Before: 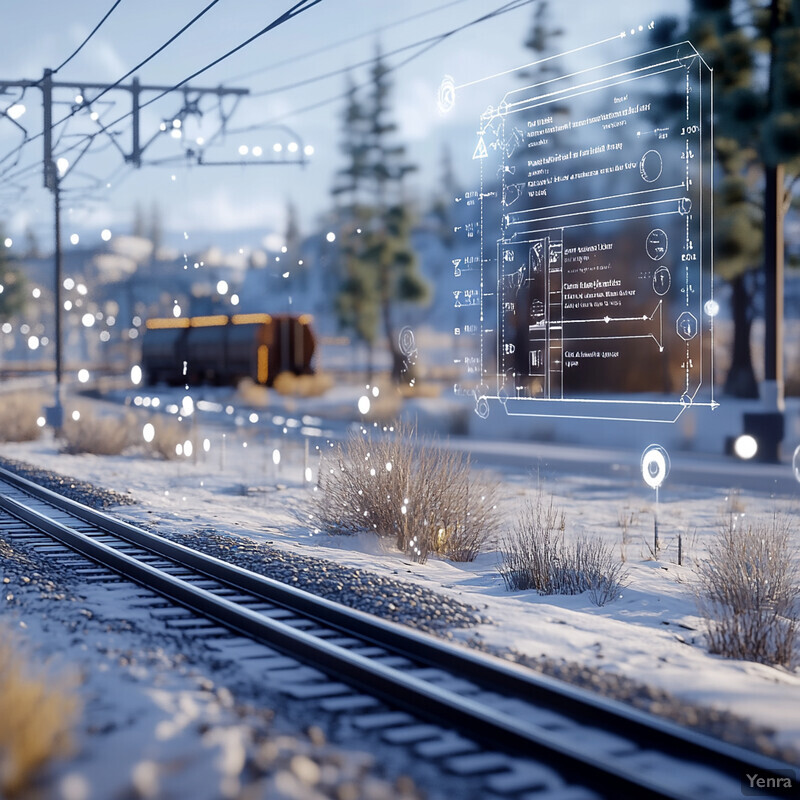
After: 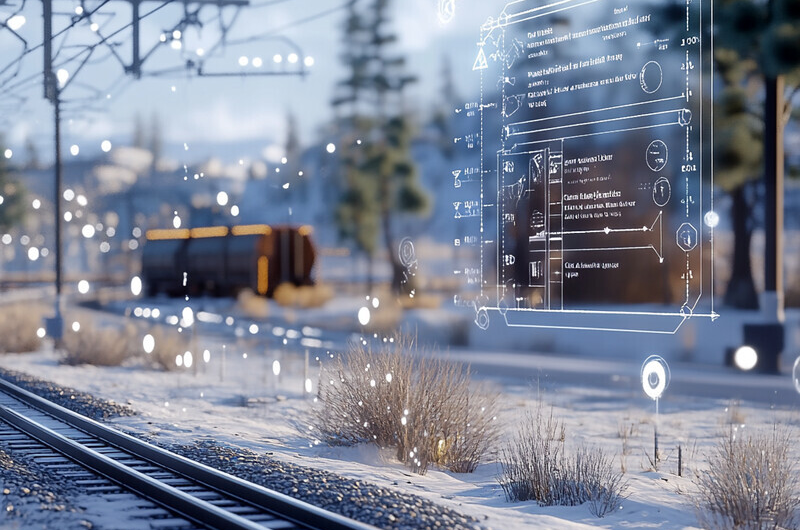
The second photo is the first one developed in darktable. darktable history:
crop: top 11.137%, bottom 22.513%
